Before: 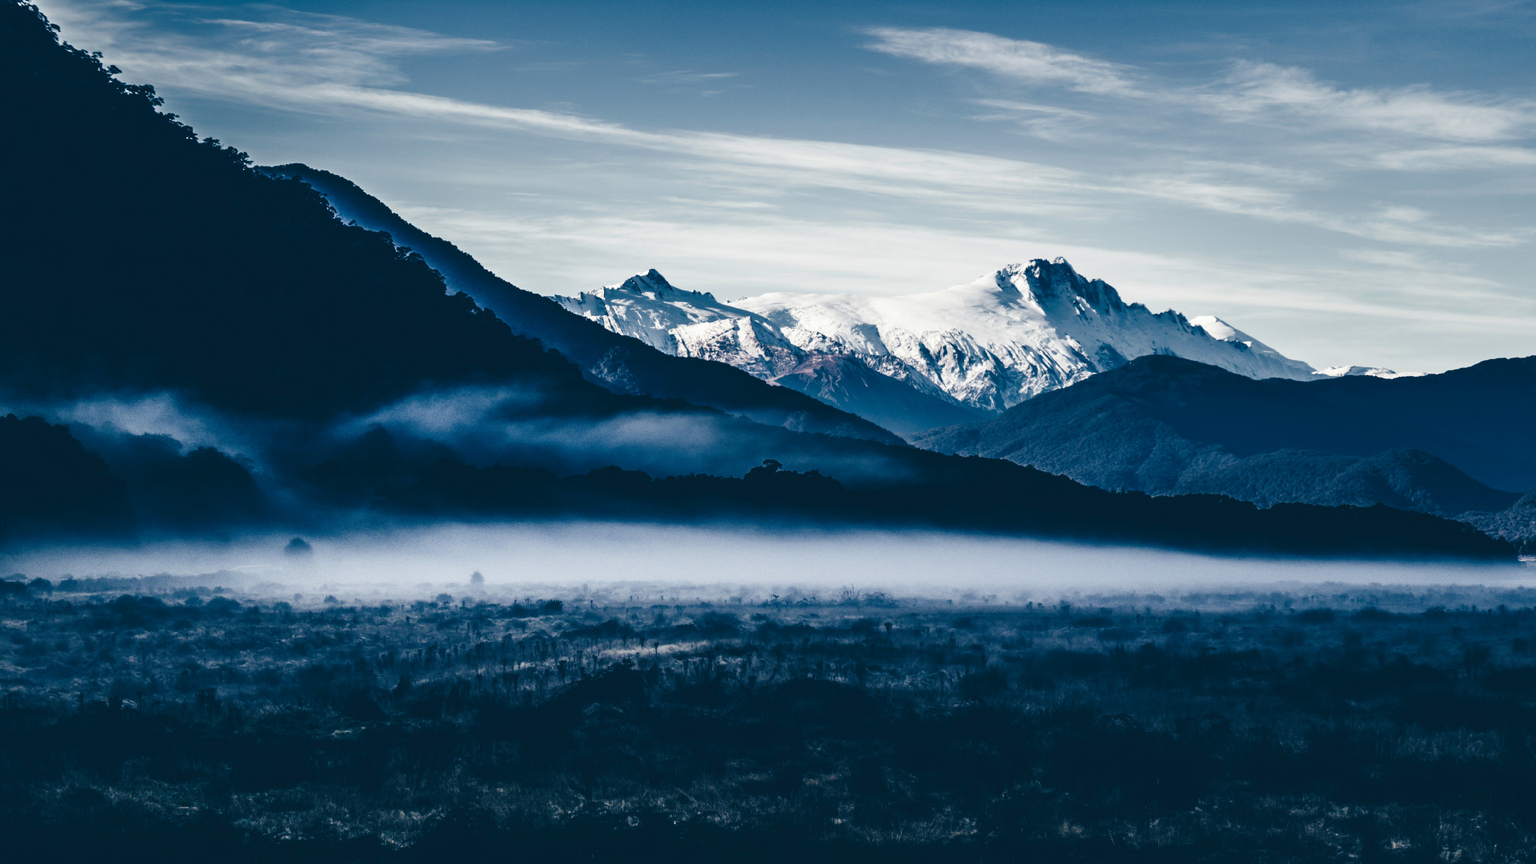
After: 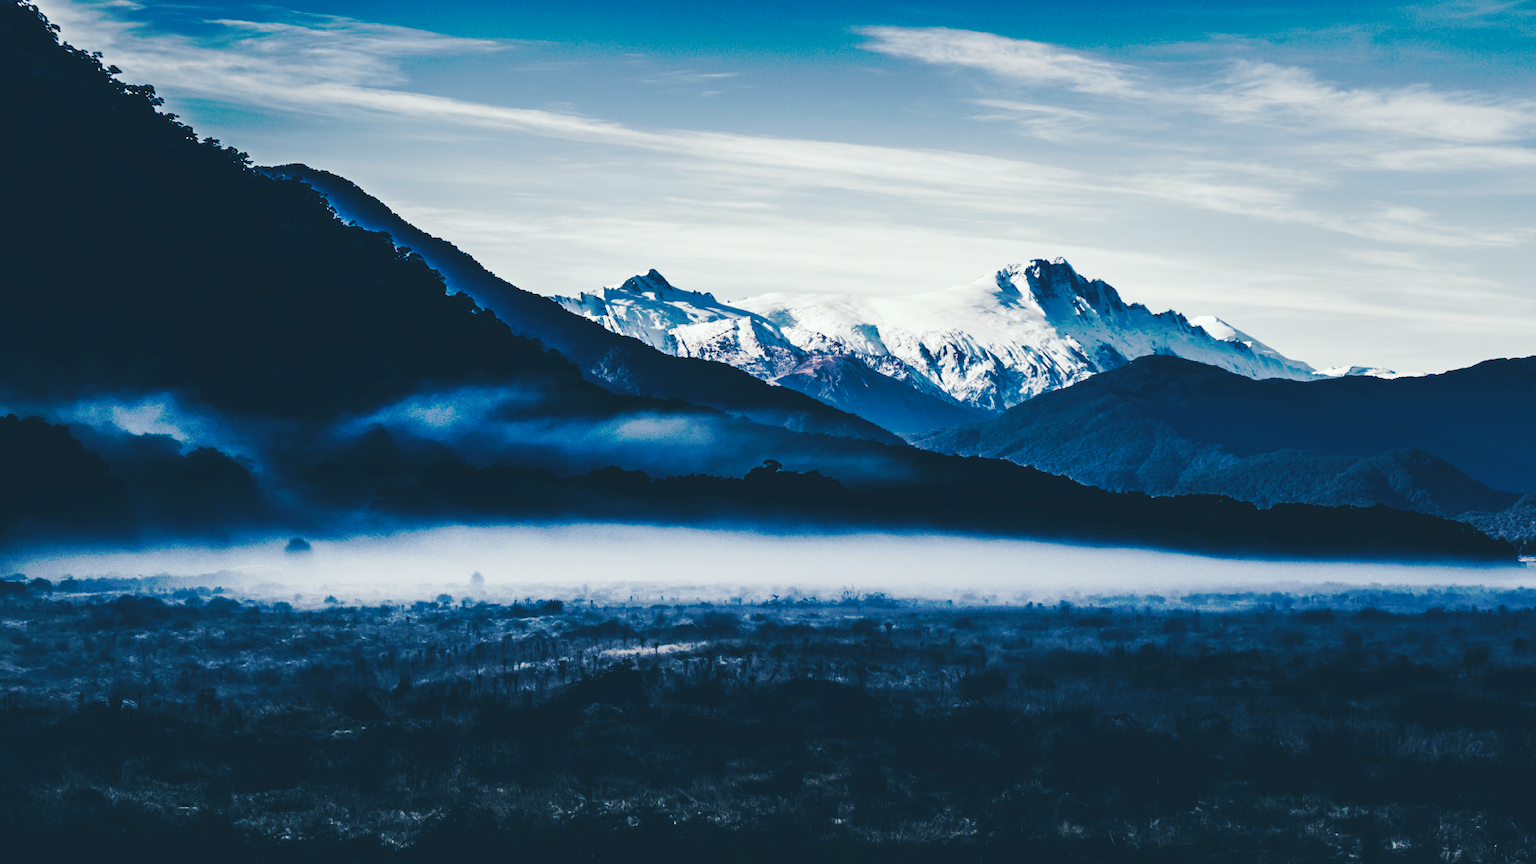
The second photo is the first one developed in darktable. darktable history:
tone curve: curves: ch0 [(0, 0) (0.003, 0.003) (0.011, 0.011) (0.025, 0.024) (0.044, 0.043) (0.069, 0.067) (0.1, 0.096) (0.136, 0.131) (0.177, 0.171) (0.224, 0.217) (0.277, 0.268) (0.335, 0.324) (0.399, 0.385) (0.468, 0.452) (0.543, 0.571) (0.623, 0.647) (0.709, 0.727) (0.801, 0.813) (0.898, 0.904) (1, 1)], preserve colors none
color look up table: target L [95.87, 92.77, 92.21, 89.44, 64.36, 72.71, 68.11, 65.5, 56.49, 33.06, 24.14, 200, 88.89, 88.29, 89.2, 73.48, 74.32, 72.65, 67.51, 55.2, 55.13, 62.45, 58.73, 55.04, 54.52, 51.1, 35.51, 20.15, 92.84, 85.02, 61.19, 69.2, 68.26, 66.87, 54.54, 50.35, 42.32, 30.47, 29.85, 24.14, 25.8, 10.67, 10.47, 89.5, 77.33, 69.62, 52.55, 49.44, 13.86], target a [-6.775, -26.73, -25.55, -43.62, -60.24, -15.78, -11.57, -46.35, -41.16, -35.81, -17.41, 0, 1.693, -6.323, 13.88, 31.58, 42.37, 28.02, 8.476, 82.52, 78.04, 16.09, 36.02, 59.23, 82.14, 77.22, 47.69, 28.38, -0.629, 26.68, 81.74, 67.79, 10.14, 41.06, 48.5, 58.49, 73.98, -0.592, 50.02, 12.88, 48.08, 17.96, 8.968, -28.16, -15.16, -34.08, -8.759, -30.96, -9.177], target b [5.564, 39.18, 1.805, 19.58, 55.98, 1.466, 47.23, 20.36, 45.75, 29.65, 23.94, 0, 29.36, 86.26, -0.674, 77.47, 2.654, 59.37, 4.318, 20.93, 61.28, 66.98, 36.02, 66.01, 13.8, 51.56, 11.51, 26.02, -4.498, -20, -35.98, -45.19, -47.67, -49.42, -17.87, -48.28, -69.94, 0.448, -89.95, -51.06, -5.975, -43.46, -4.707, -9.55, -30.54, -19.93, -38.27, -9.152, -0.697], num patches 49
